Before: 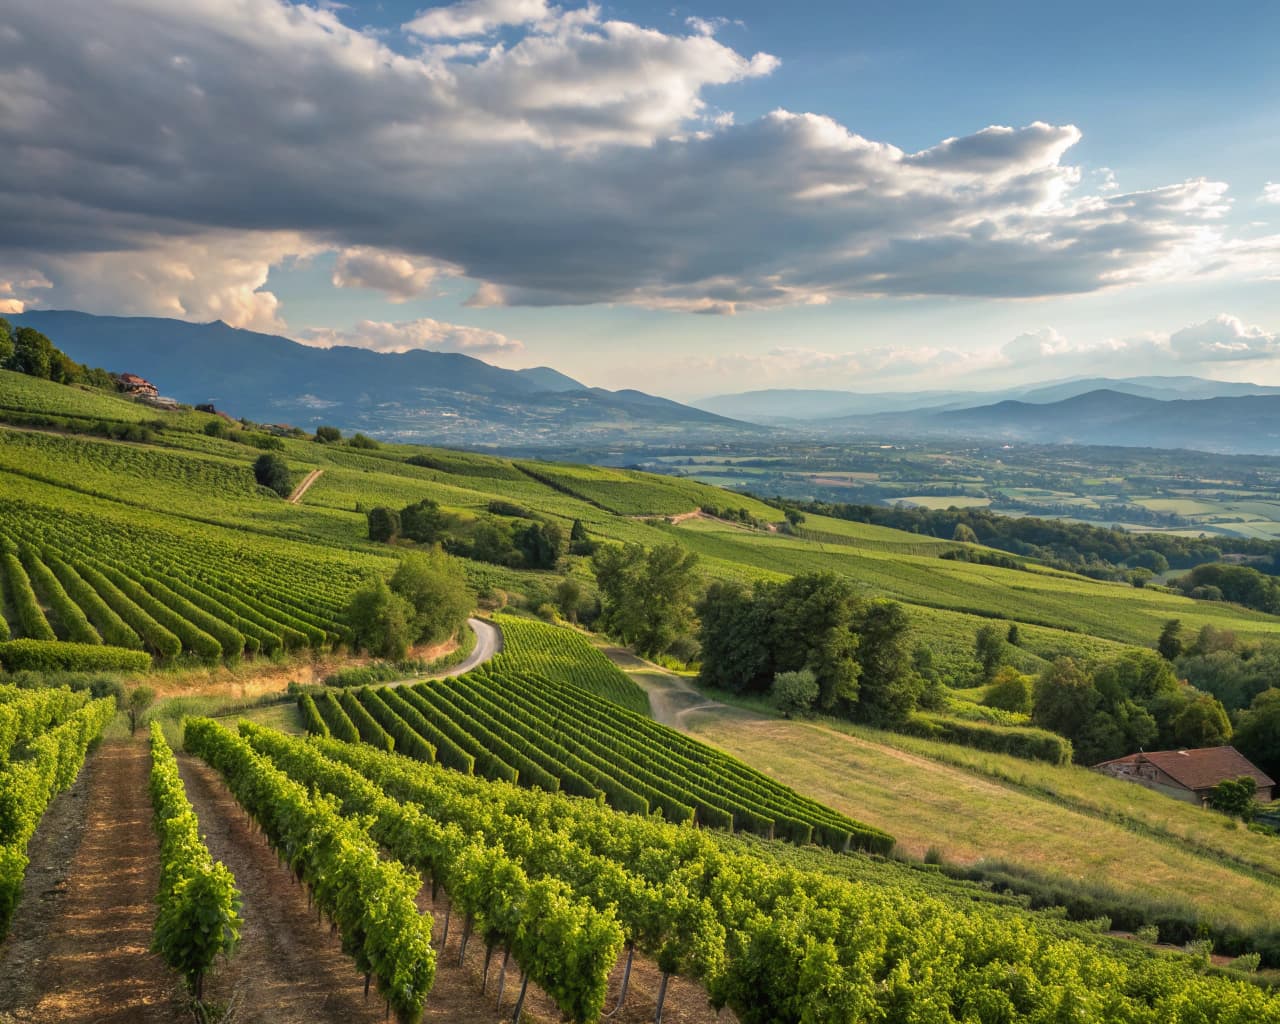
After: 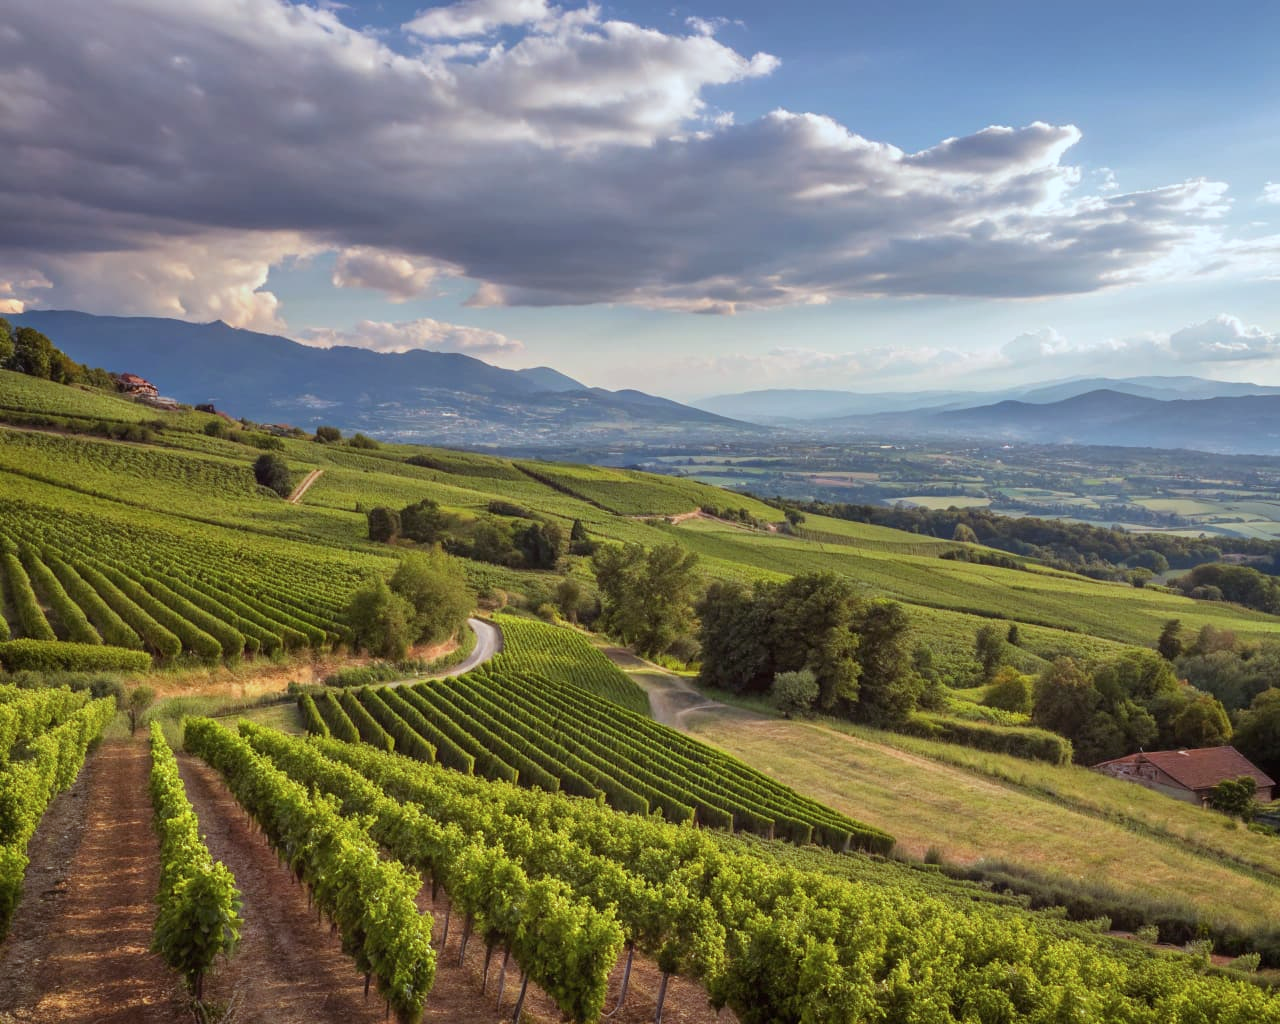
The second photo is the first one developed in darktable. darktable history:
exposure: exposure -0.072 EV, compensate highlight preservation false
rgb levels: mode RGB, independent channels, levels [[0, 0.474, 1], [0, 0.5, 1], [0, 0.5, 1]]
color calibration: illuminant Planckian (black body), x 0.368, y 0.361, temperature 4275.92 K
